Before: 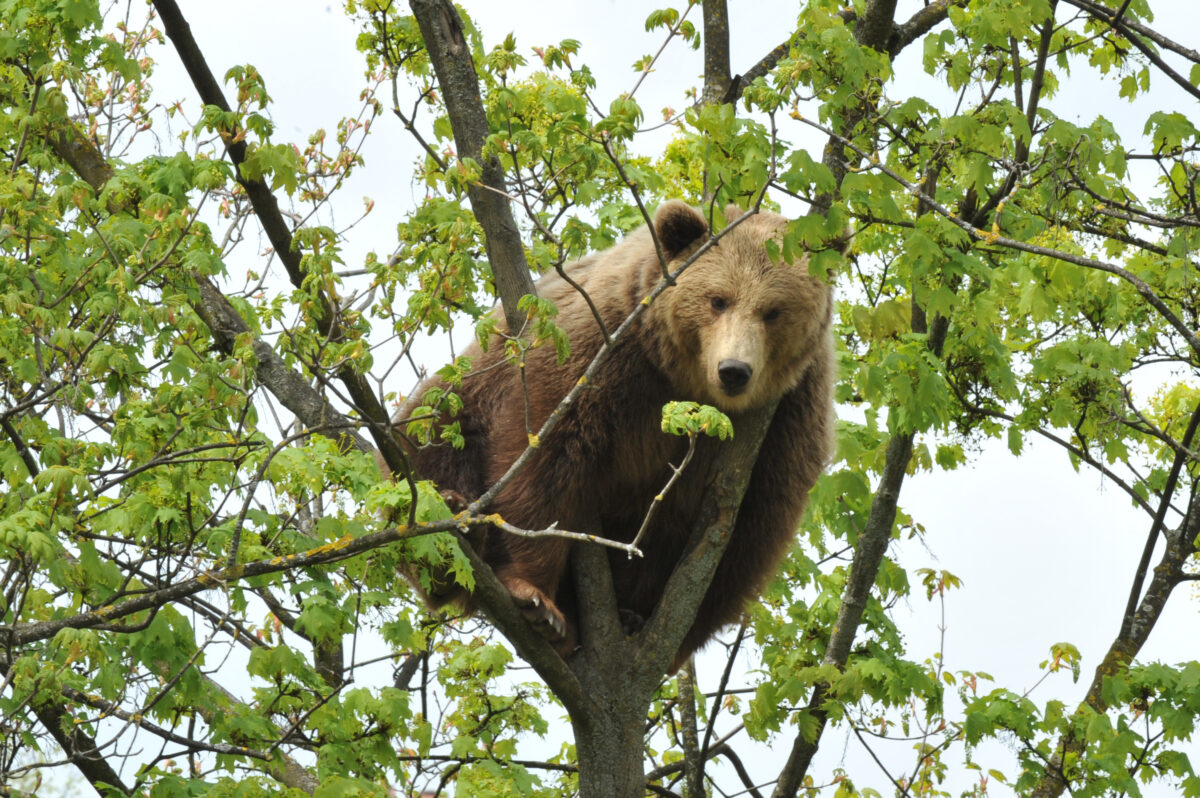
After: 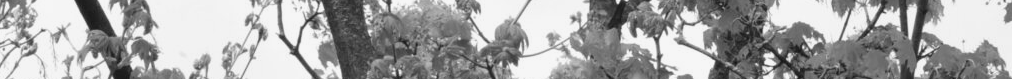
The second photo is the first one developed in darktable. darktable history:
crop and rotate: left 9.644%, top 9.491%, right 6.021%, bottom 80.509%
color calibration: output gray [0.22, 0.42, 0.37, 0], gray › normalize channels true, illuminant same as pipeline (D50), adaptation XYZ, x 0.346, y 0.359, gamut compression 0
